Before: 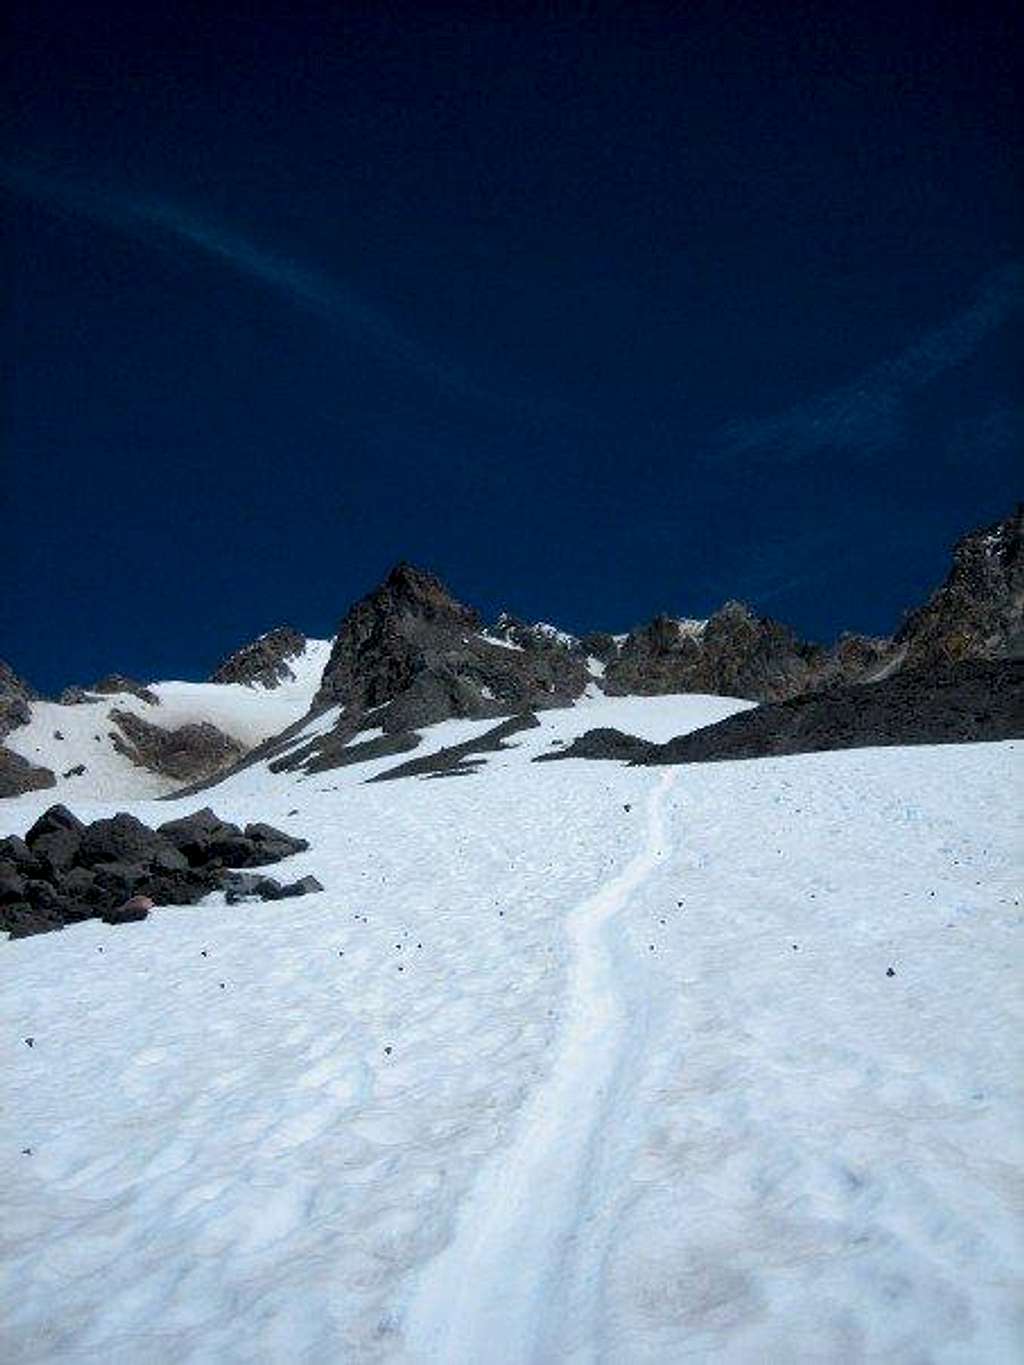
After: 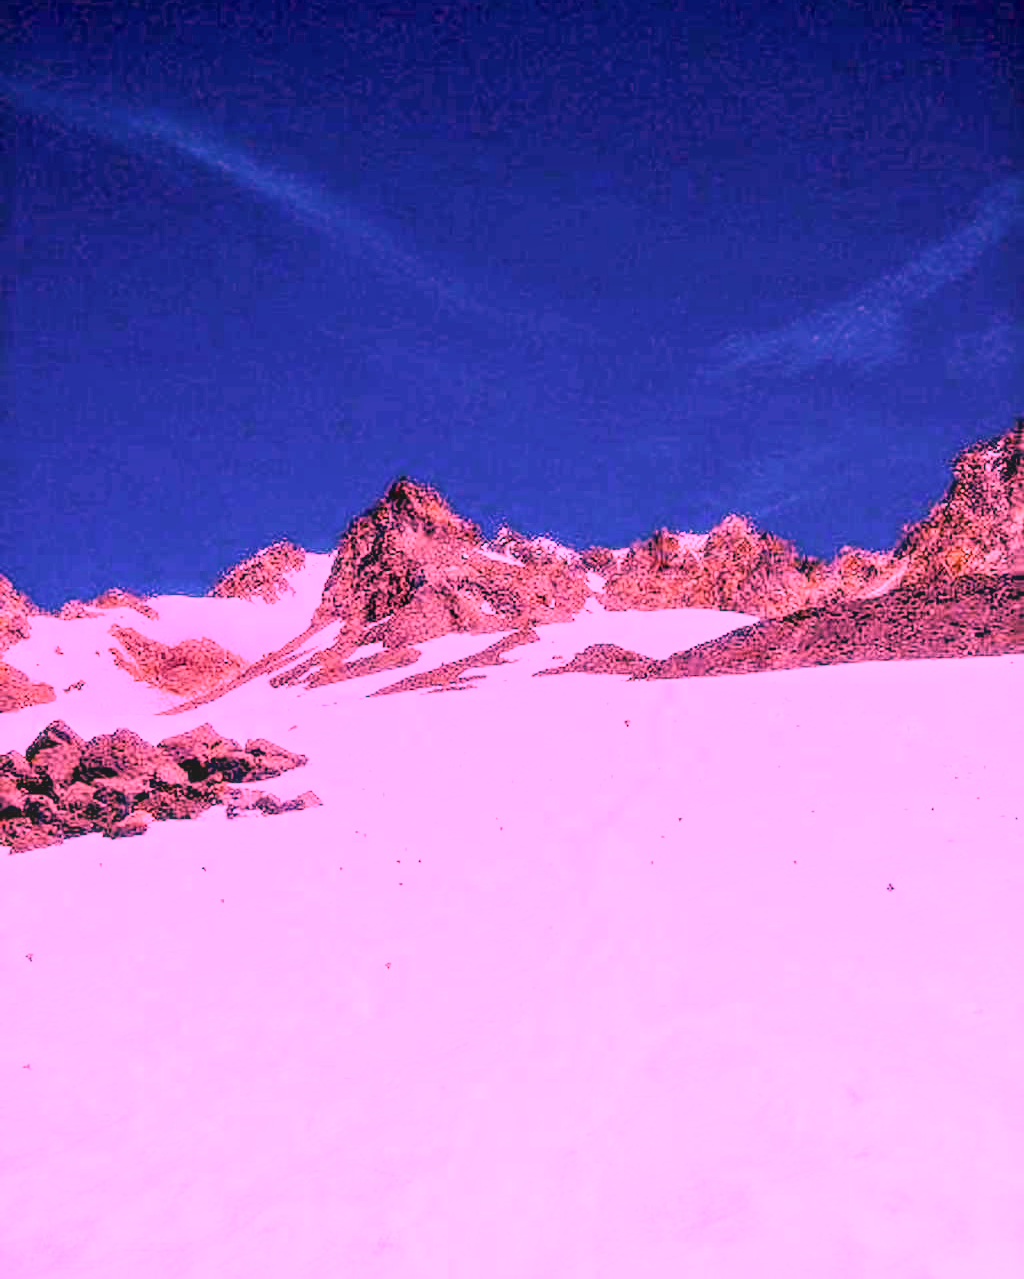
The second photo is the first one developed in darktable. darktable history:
base curve: curves: ch0 [(0, 0) (0.158, 0.273) (0.879, 0.895) (1, 1)], preserve colors none
color zones: curves: ch0 [(0.25, 0.5) (0.463, 0.627) (0.484, 0.637) (0.75, 0.5)]
local contrast: on, module defaults
white balance: red 4.26, blue 1.802
crop and rotate: top 6.25%
